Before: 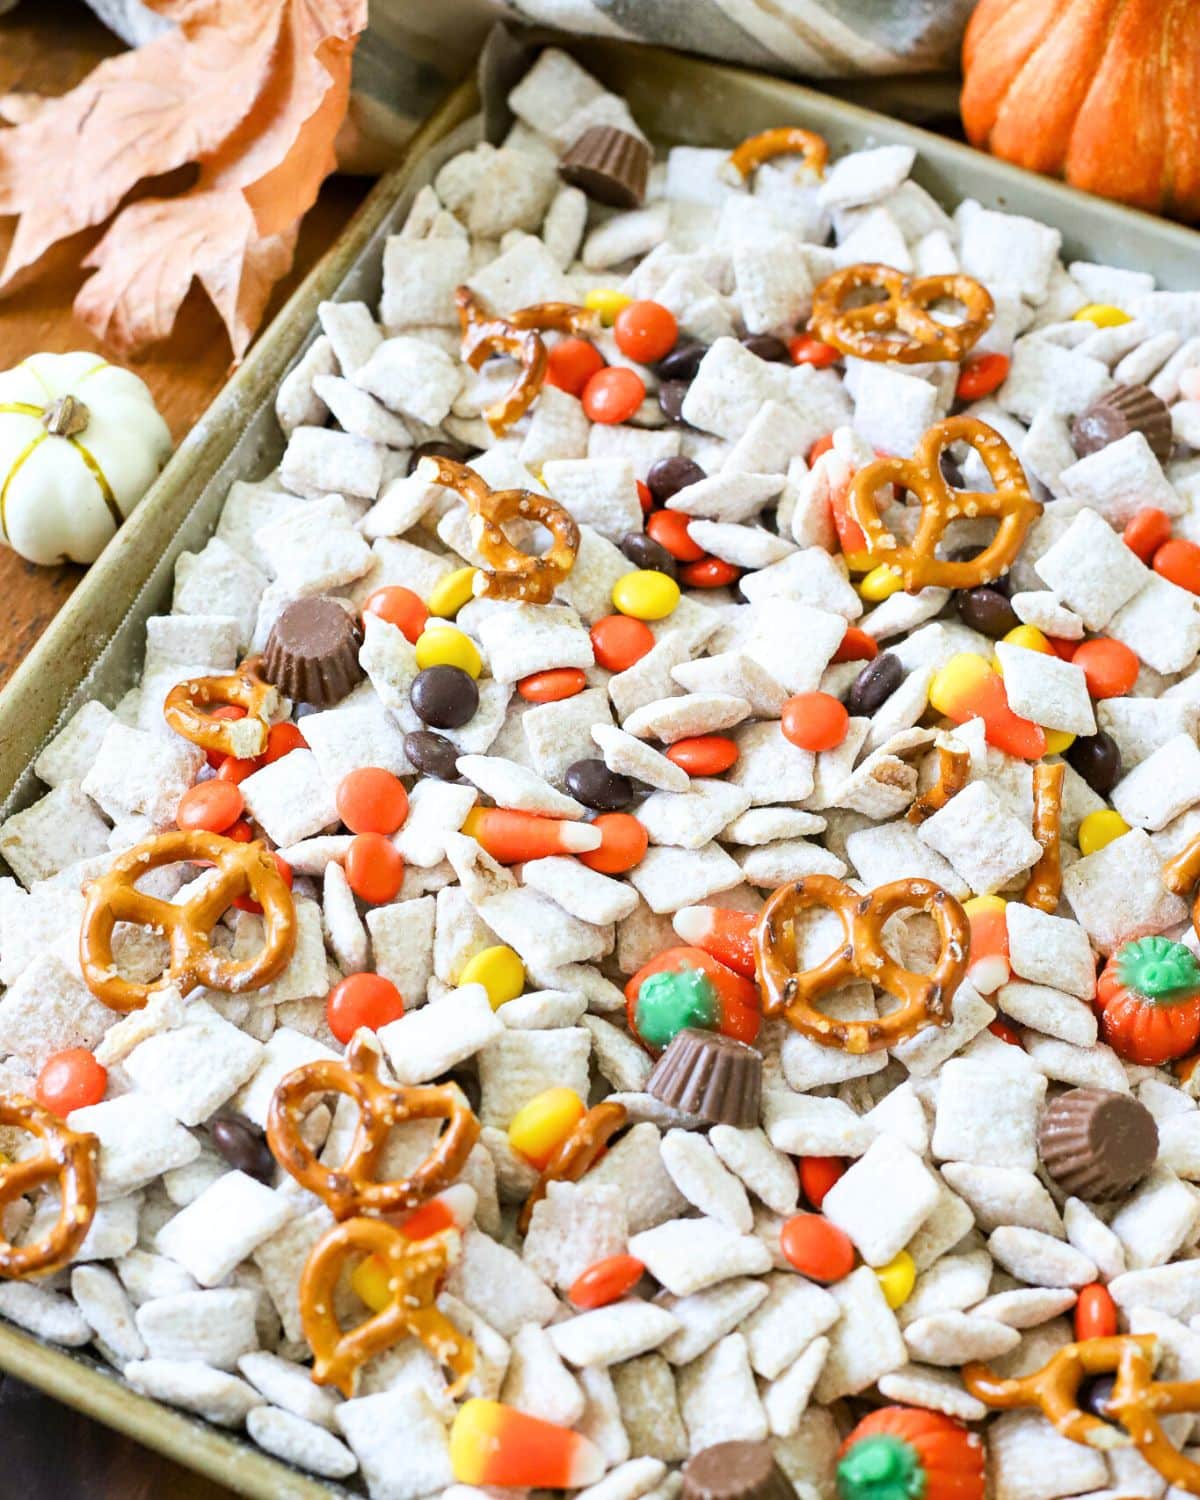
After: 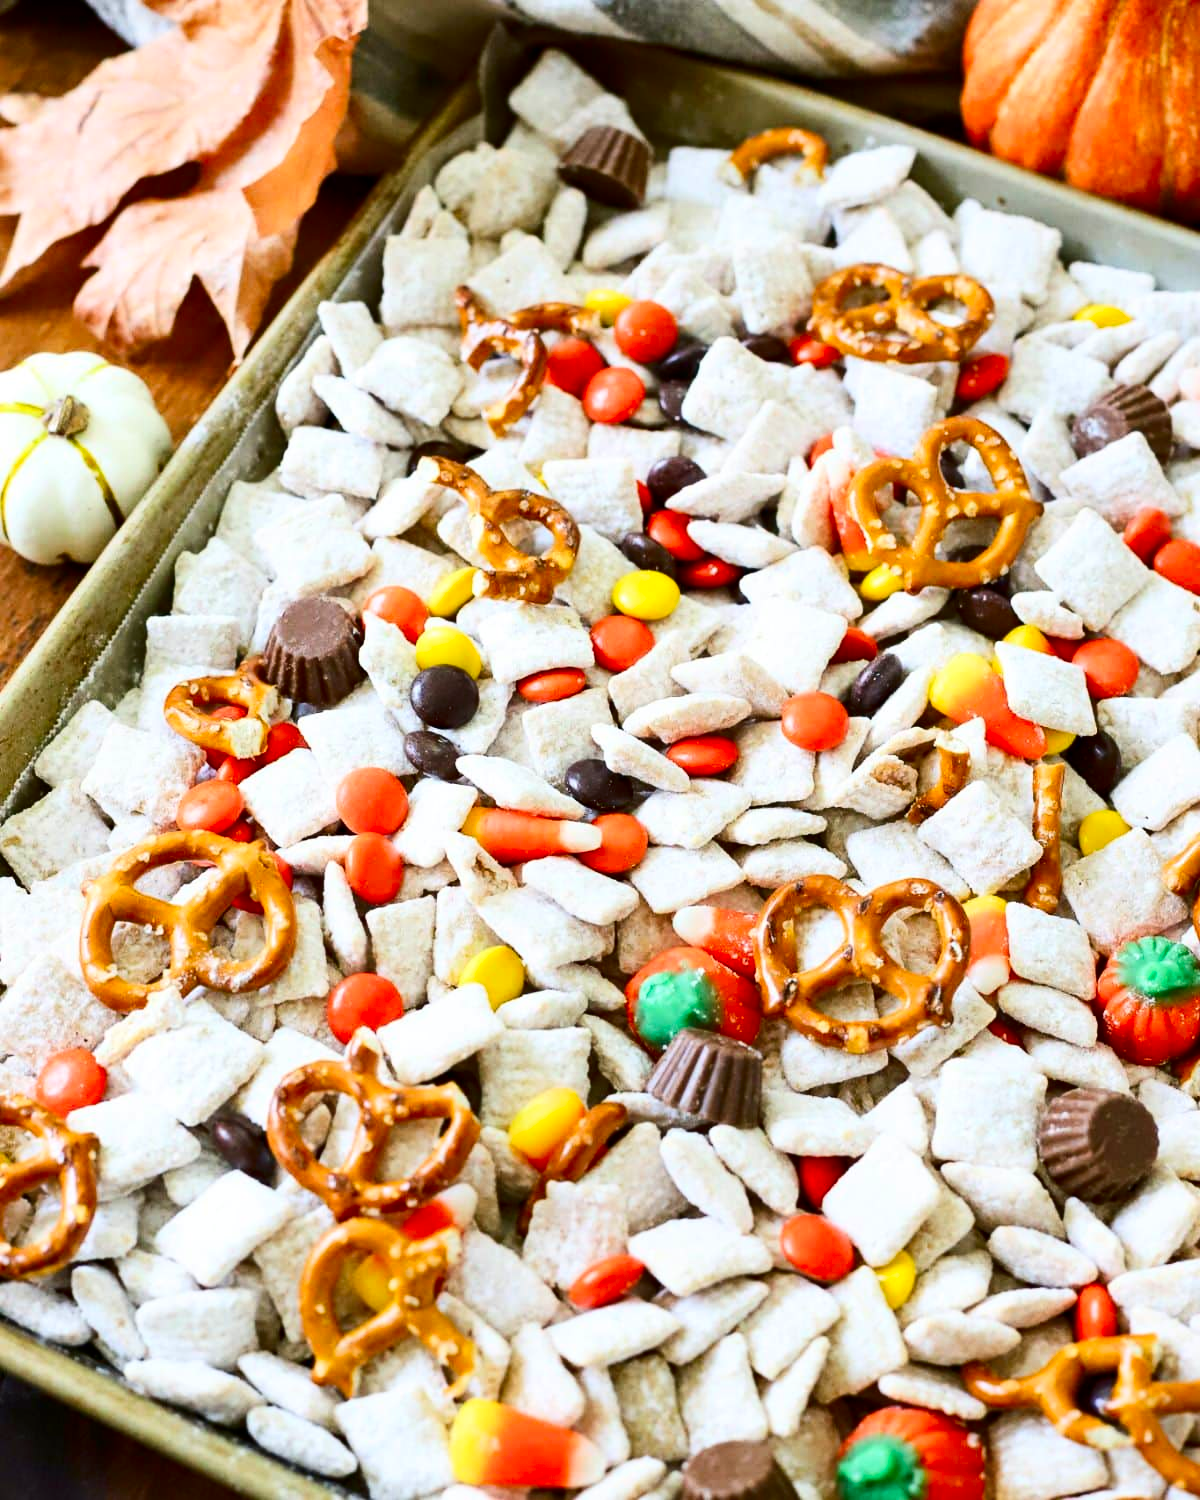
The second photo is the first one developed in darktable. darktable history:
contrast brightness saturation: contrast 0.207, brightness -0.112, saturation 0.211
